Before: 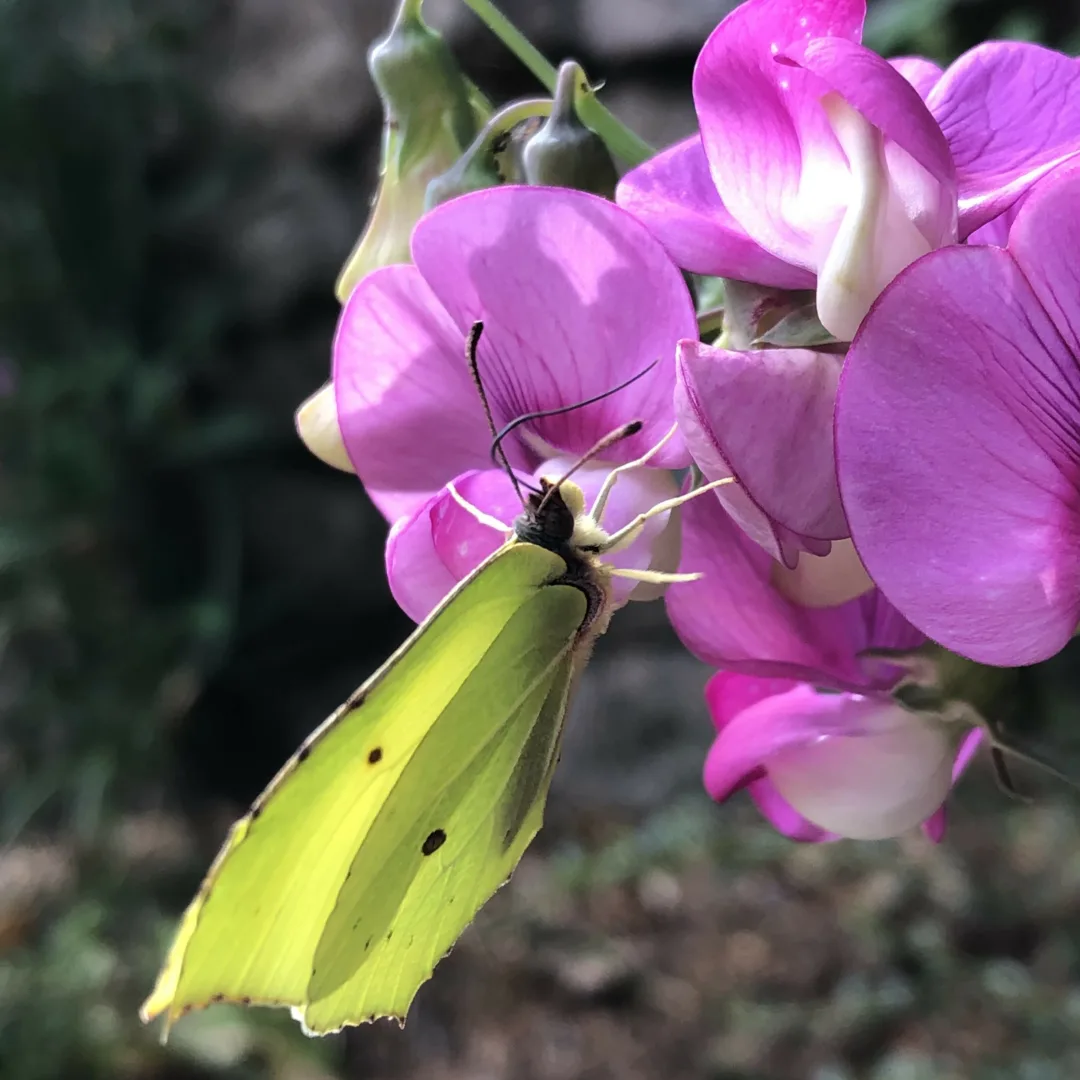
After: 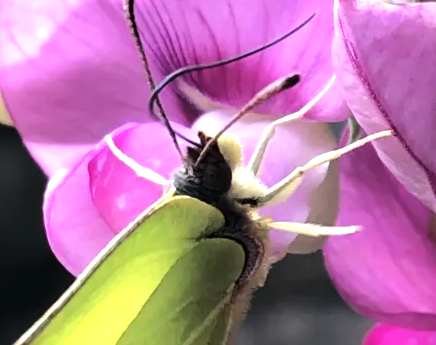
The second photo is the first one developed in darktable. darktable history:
tone equalizer: -8 EV 0.001 EV, -7 EV -0.002 EV, -6 EV 0.002 EV, -5 EV -0.03 EV, -4 EV -0.116 EV, -3 EV -0.169 EV, -2 EV 0.24 EV, -1 EV 0.702 EV, +0 EV 0.493 EV
crop: left 31.751%, top 32.172%, right 27.8%, bottom 35.83%
